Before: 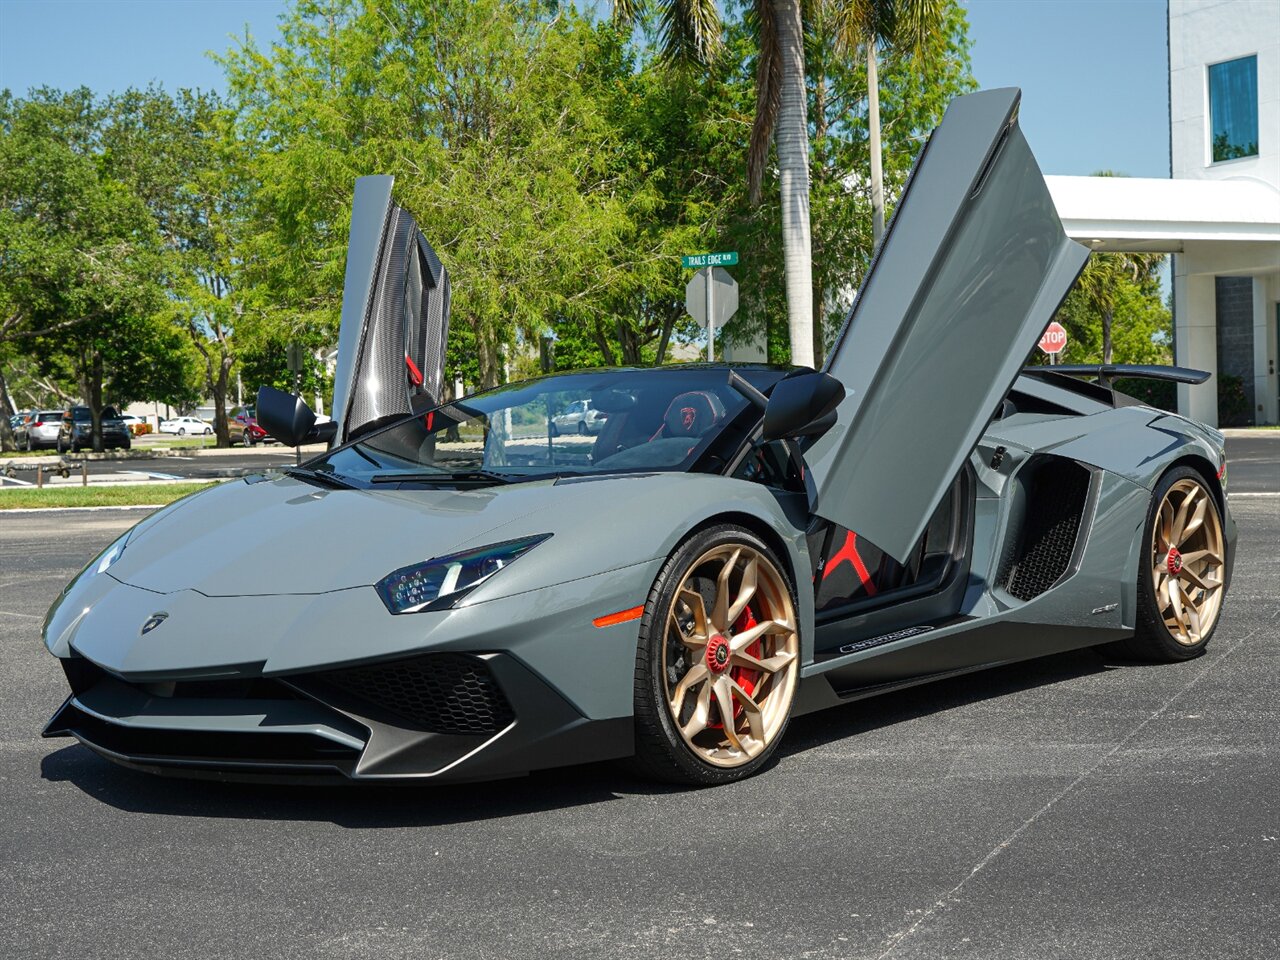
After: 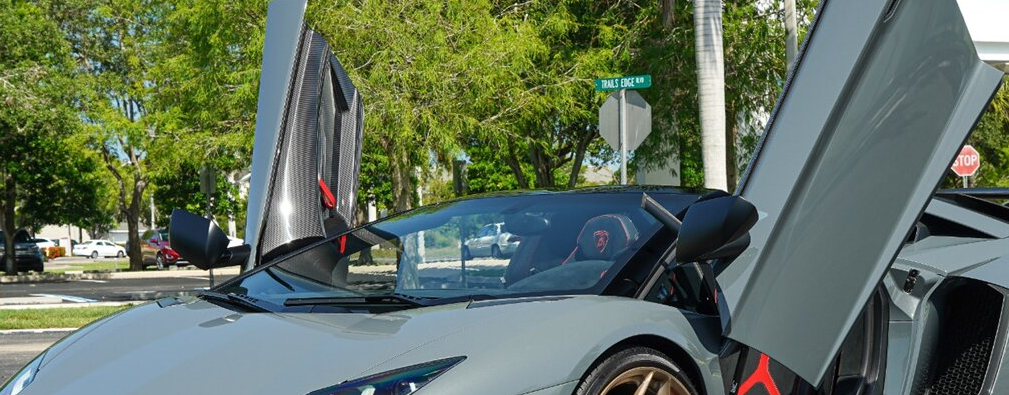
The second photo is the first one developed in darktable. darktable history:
crop: left 6.844%, top 18.455%, right 14.32%, bottom 40.399%
